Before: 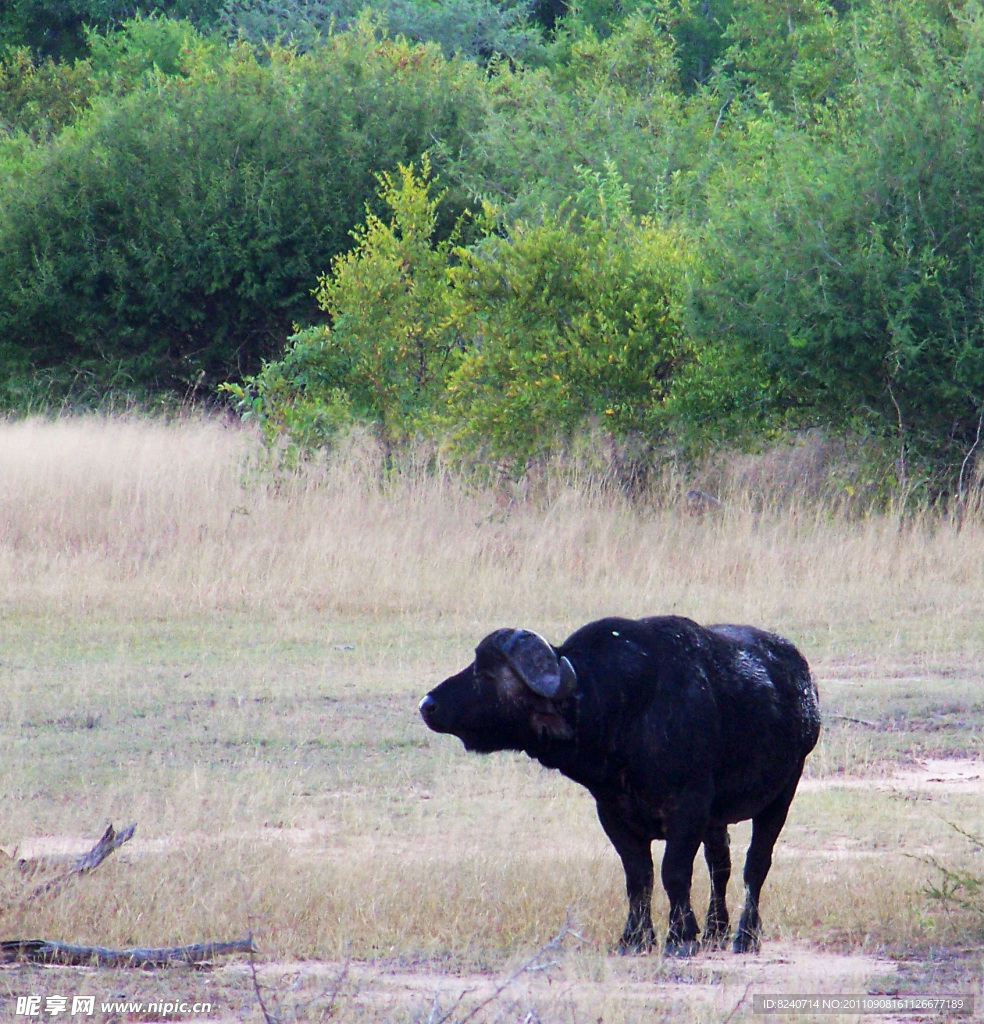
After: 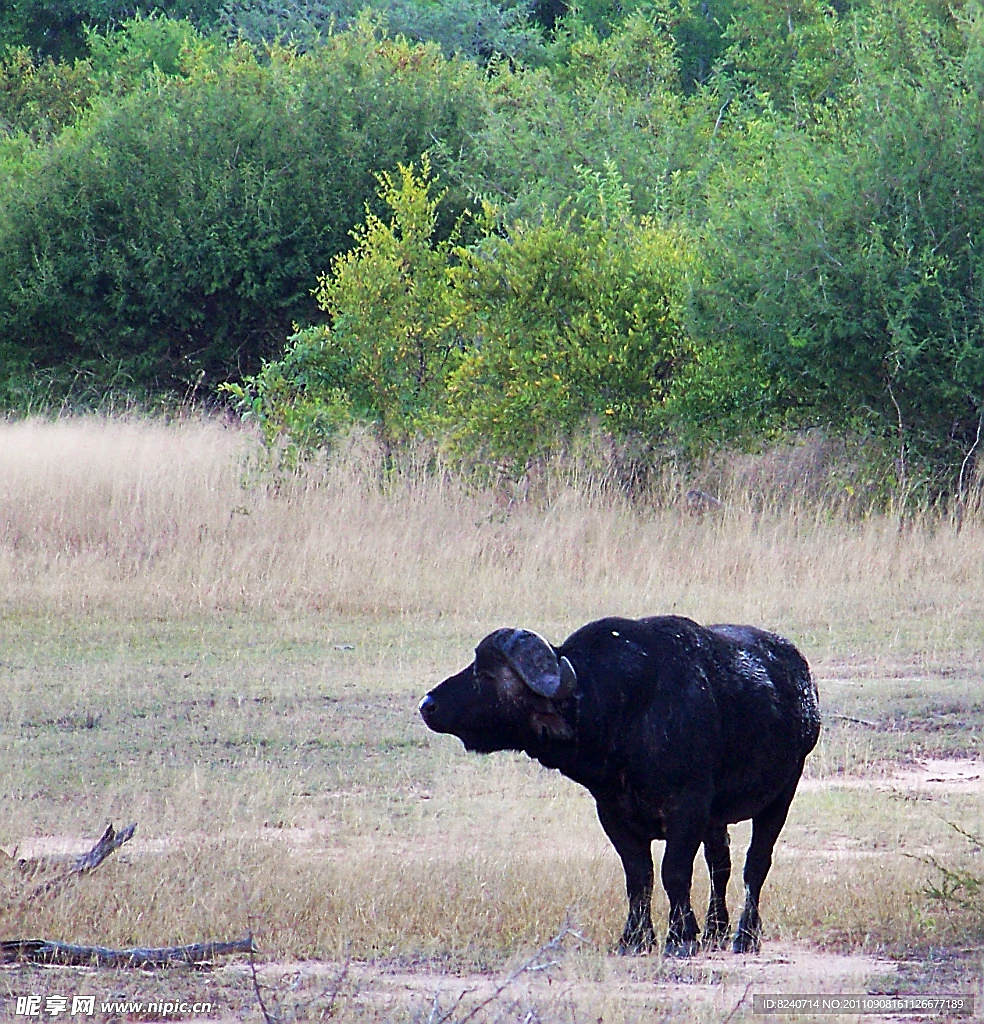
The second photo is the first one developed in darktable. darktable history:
shadows and highlights: white point adjustment 1, soften with gaussian
sharpen: radius 1.4, amount 1.25, threshold 0.7
